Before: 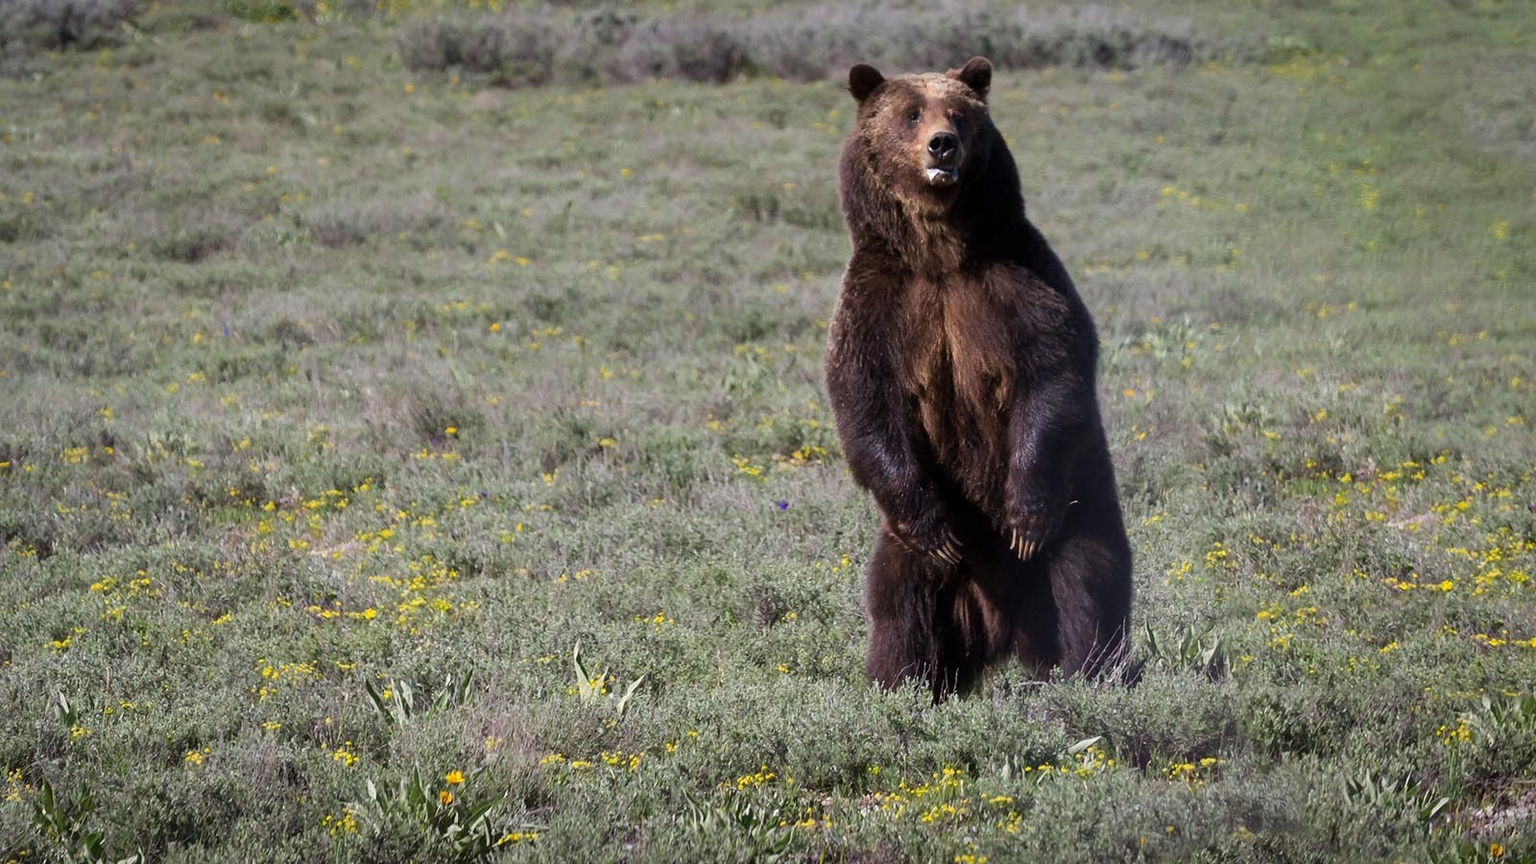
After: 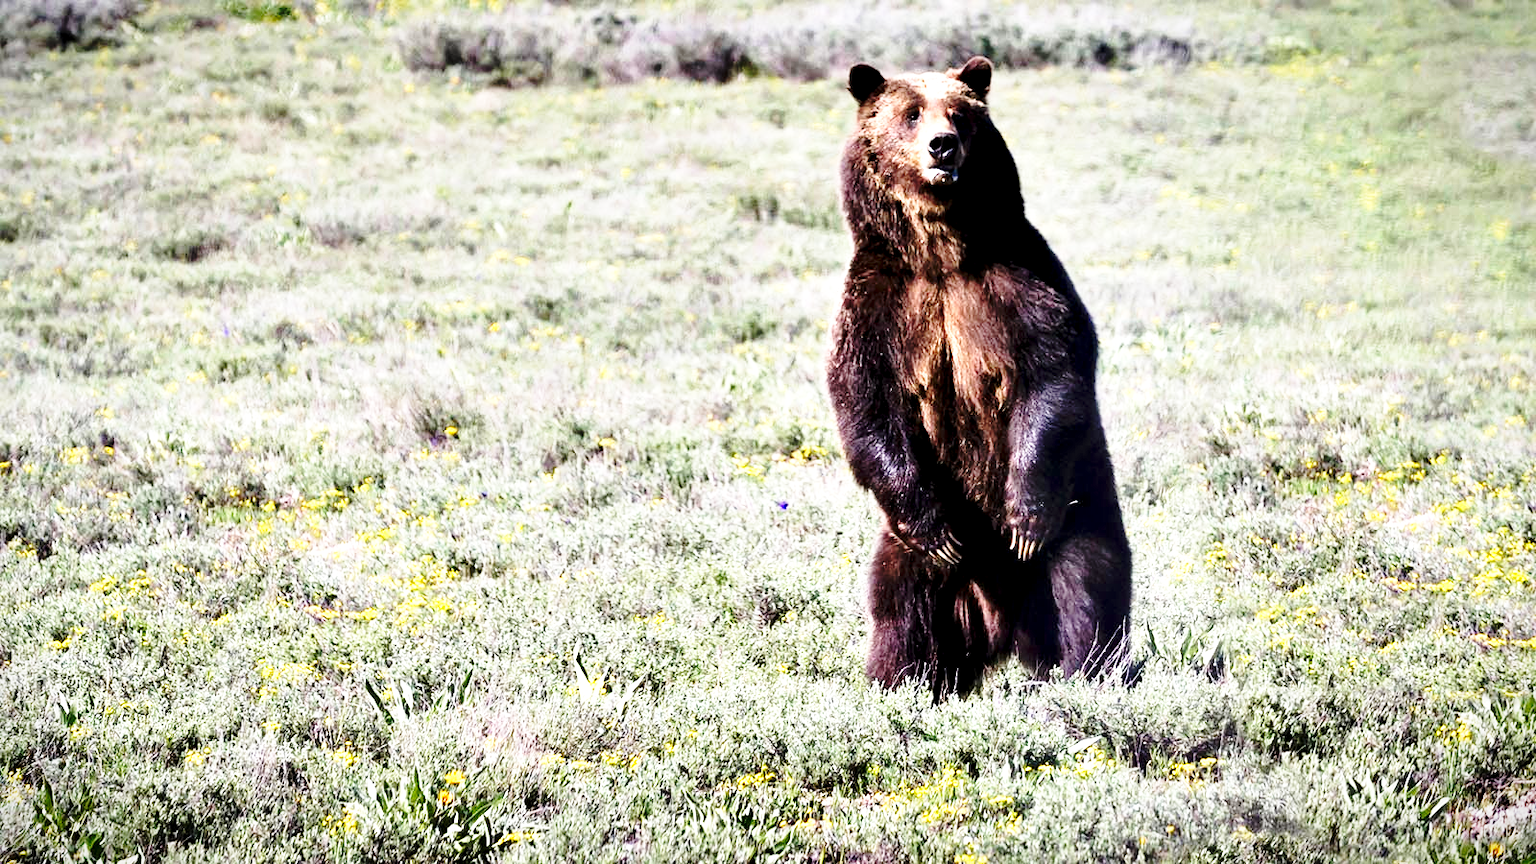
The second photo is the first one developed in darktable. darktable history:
exposure: black level correction 0, exposure 0.935 EV, compensate highlight preservation false
base curve: curves: ch0 [(0, 0) (0.036, 0.037) (0.121, 0.228) (0.46, 0.76) (0.859, 0.983) (1, 1)], preserve colors none
vignetting: fall-off start 99.56%, saturation -0.002, width/height ratio 1.305
contrast brightness saturation: contrast 0.074
contrast equalizer: octaves 7, y [[0.6 ×6], [0.55 ×6], [0 ×6], [0 ×6], [0 ×6]]
